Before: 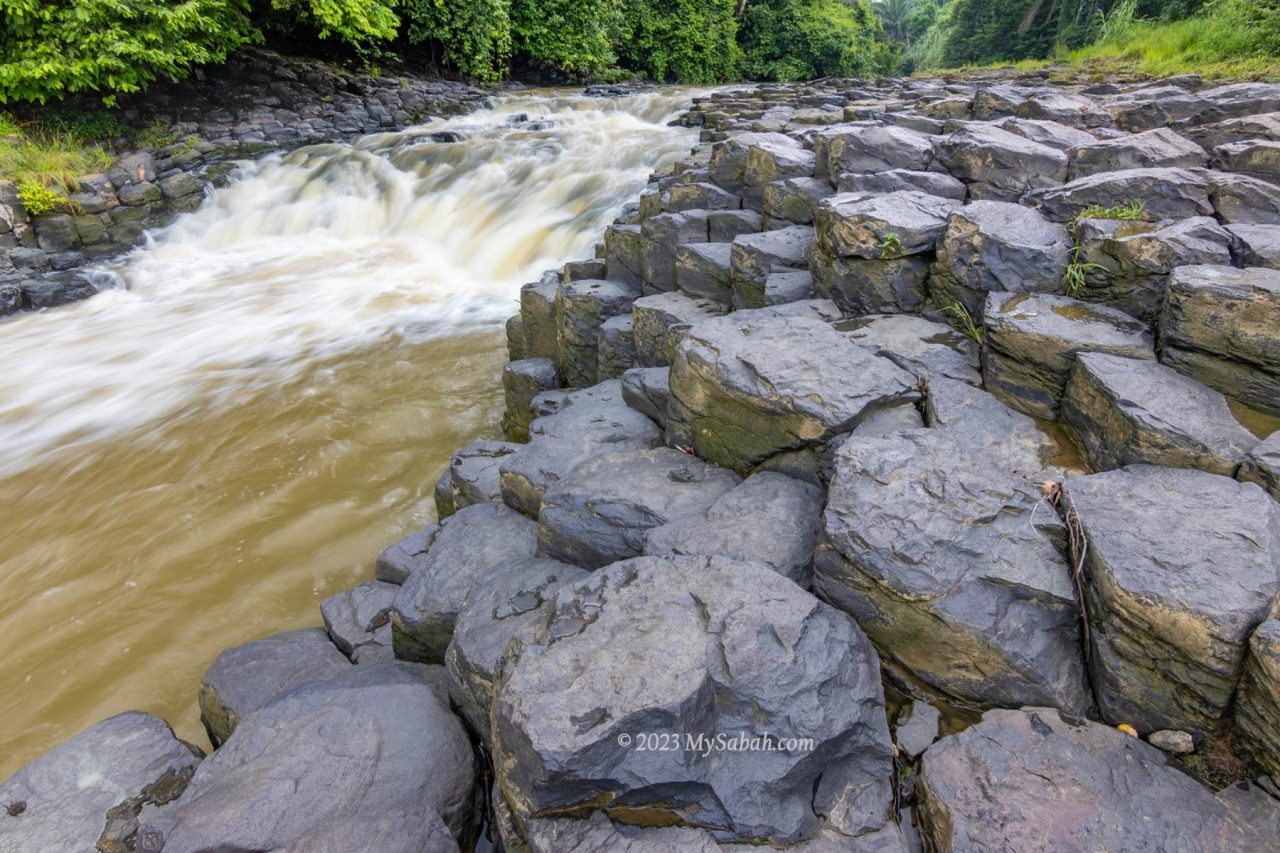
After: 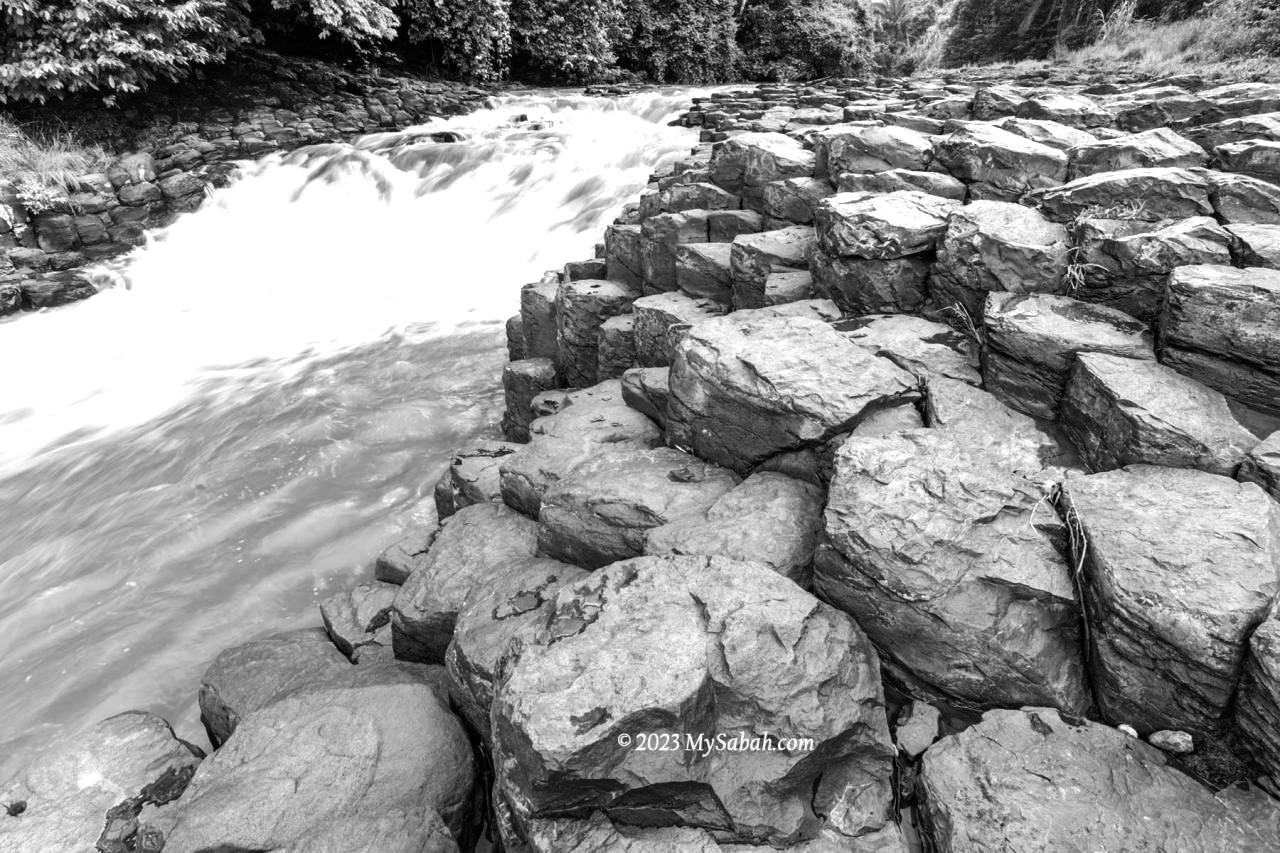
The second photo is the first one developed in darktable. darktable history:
tone equalizer: -8 EV -1.08 EV, -7 EV -1.01 EV, -6 EV -0.867 EV, -5 EV -0.578 EV, -3 EV 0.578 EV, -2 EV 0.867 EV, -1 EV 1.01 EV, +0 EV 1.08 EV, edges refinement/feathering 500, mask exposure compensation -1.57 EV, preserve details no
monochrome: size 1
